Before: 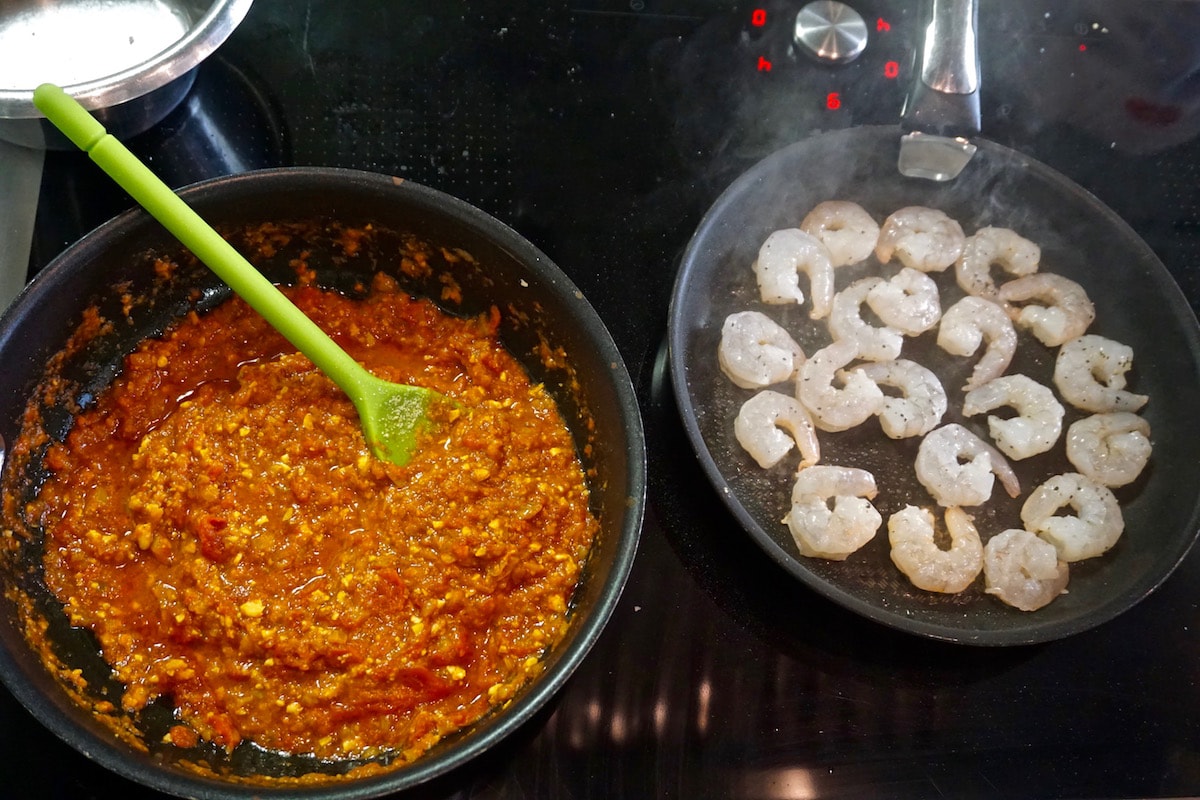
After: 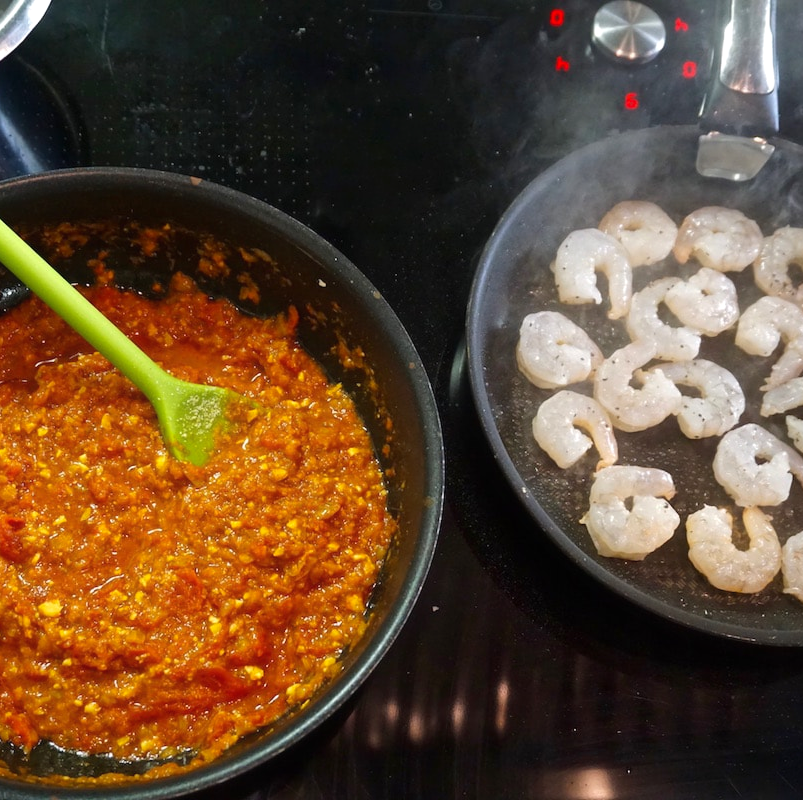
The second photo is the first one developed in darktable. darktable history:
exposure: exposure 0.167 EV, compensate highlight preservation false
crop: left 16.891%, right 16.131%
contrast equalizer: octaves 7, y [[0.5, 0.542, 0.583, 0.625, 0.667, 0.708], [0.5 ×6], [0.5 ×6], [0, 0.033, 0.067, 0.1, 0.133, 0.167], [0, 0.05, 0.1, 0.15, 0.2, 0.25]], mix -0.193
